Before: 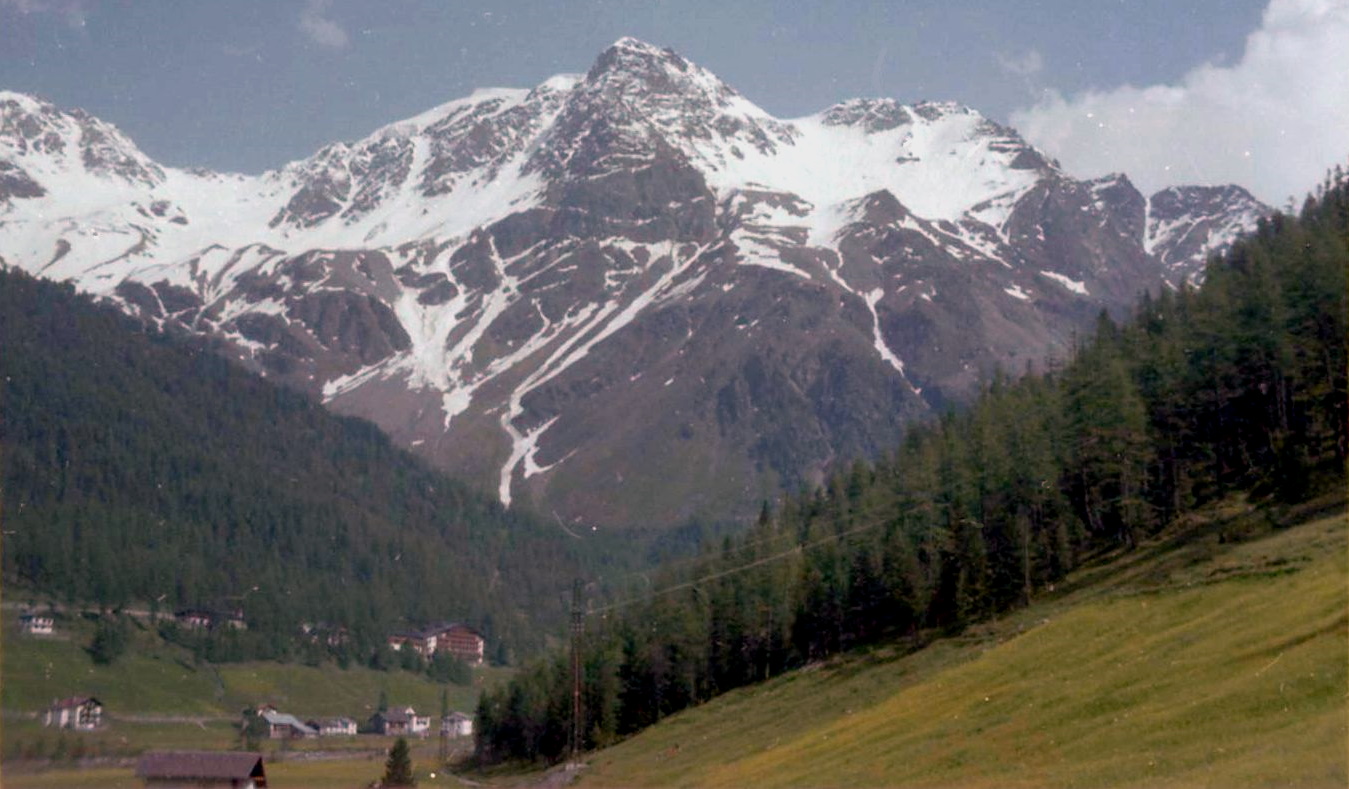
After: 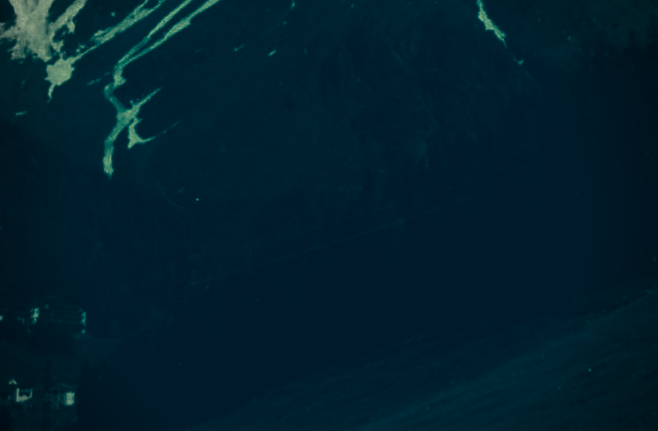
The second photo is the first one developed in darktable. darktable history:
vignetting: saturation -0.653
color correction: highlights a* -15.52, highlights b* 39.99, shadows a* -39.83, shadows b* -26.21
color balance rgb: linear chroma grading › shadows -39.94%, linear chroma grading › highlights 40.49%, linear chroma grading › global chroma 44.838%, linear chroma grading › mid-tones -29.976%, perceptual saturation grading › global saturation 30.14%, global vibrance 14.432%
exposure: black level correction 0.016, exposure -0.006 EV, compensate highlight preservation false
tone equalizer: on, module defaults
local contrast: mode bilateral grid, contrast 9, coarseness 25, detail 112%, midtone range 0.2
crop: left 29.485%, top 41.793%, right 20.849%, bottom 3.472%
contrast brightness saturation: contrast 0.018, brightness -0.994, saturation -0.996
